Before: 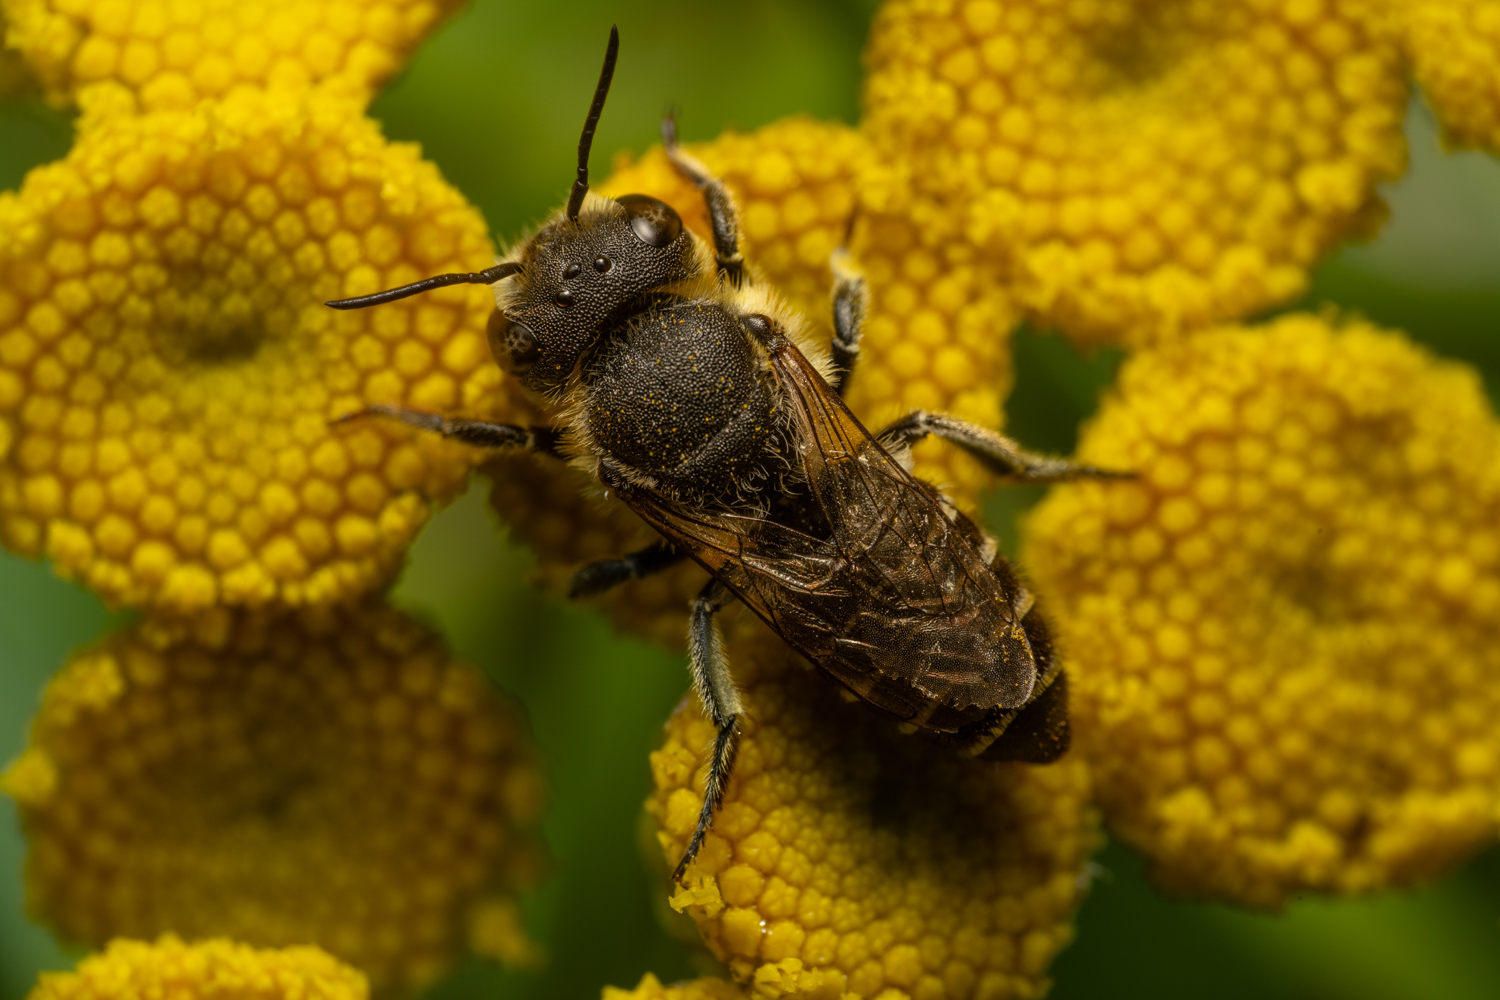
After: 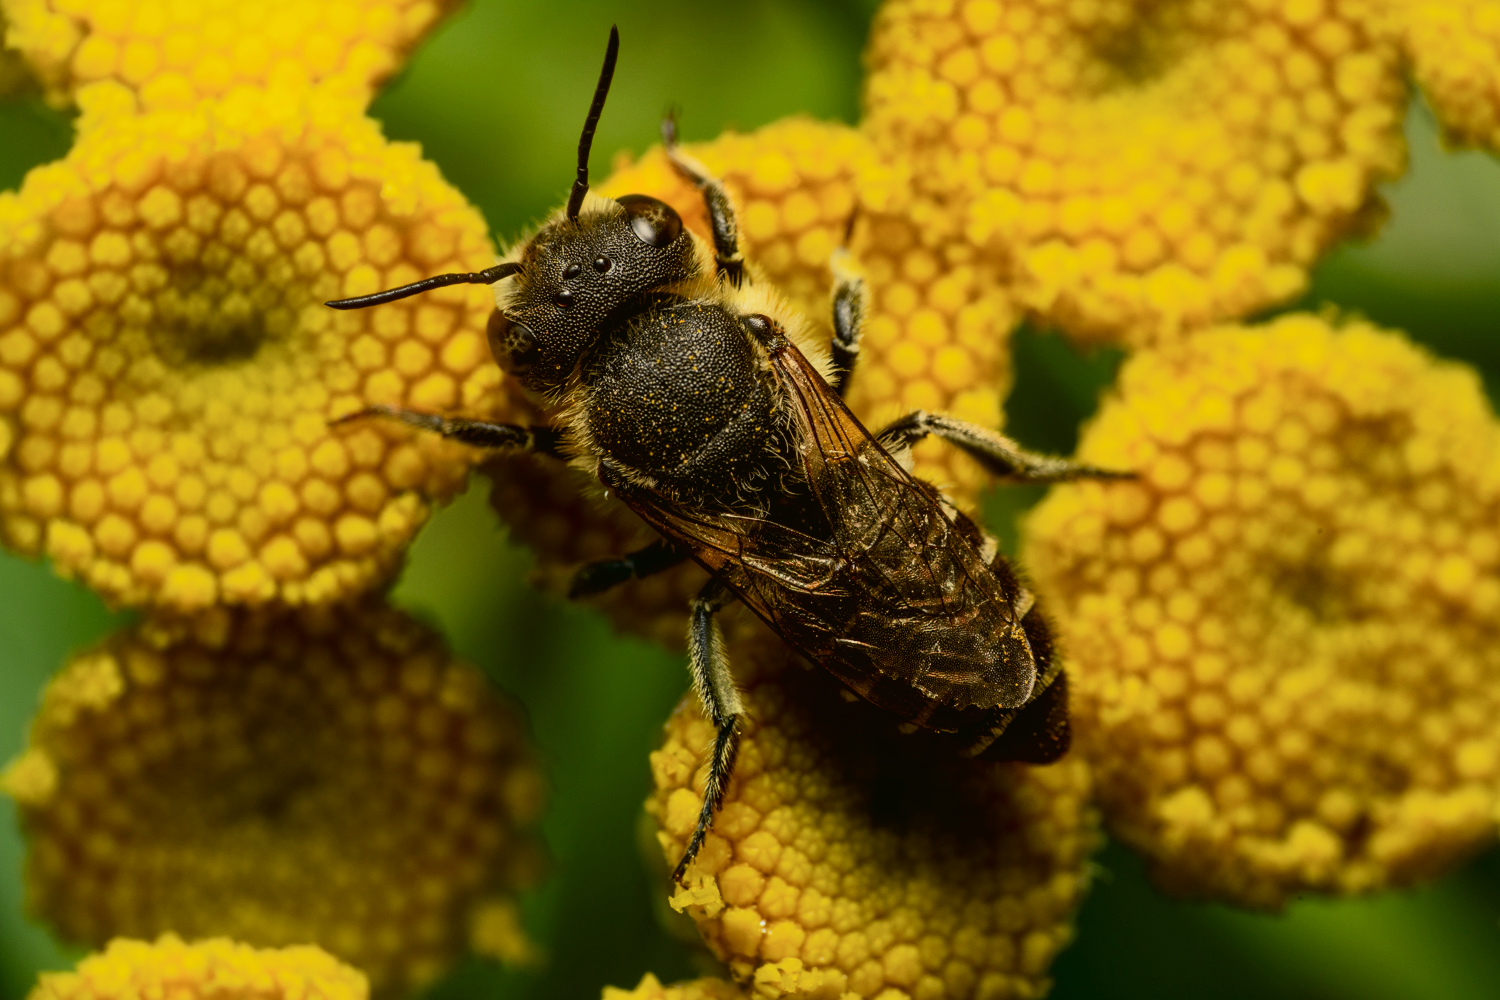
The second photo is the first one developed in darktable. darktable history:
tone curve: curves: ch0 [(0, 0.017) (0.091, 0.04) (0.296, 0.276) (0.439, 0.482) (0.64, 0.729) (0.785, 0.817) (0.995, 0.917)]; ch1 [(0, 0) (0.384, 0.365) (0.463, 0.447) (0.486, 0.474) (0.503, 0.497) (0.526, 0.52) (0.555, 0.564) (0.578, 0.589) (0.638, 0.66) (0.766, 0.773) (1, 1)]; ch2 [(0, 0) (0.374, 0.344) (0.446, 0.443) (0.501, 0.509) (0.528, 0.522) (0.569, 0.593) (0.61, 0.646) (0.666, 0.688) (1, 1)], color space Lab, independent channels, preserve colors none
